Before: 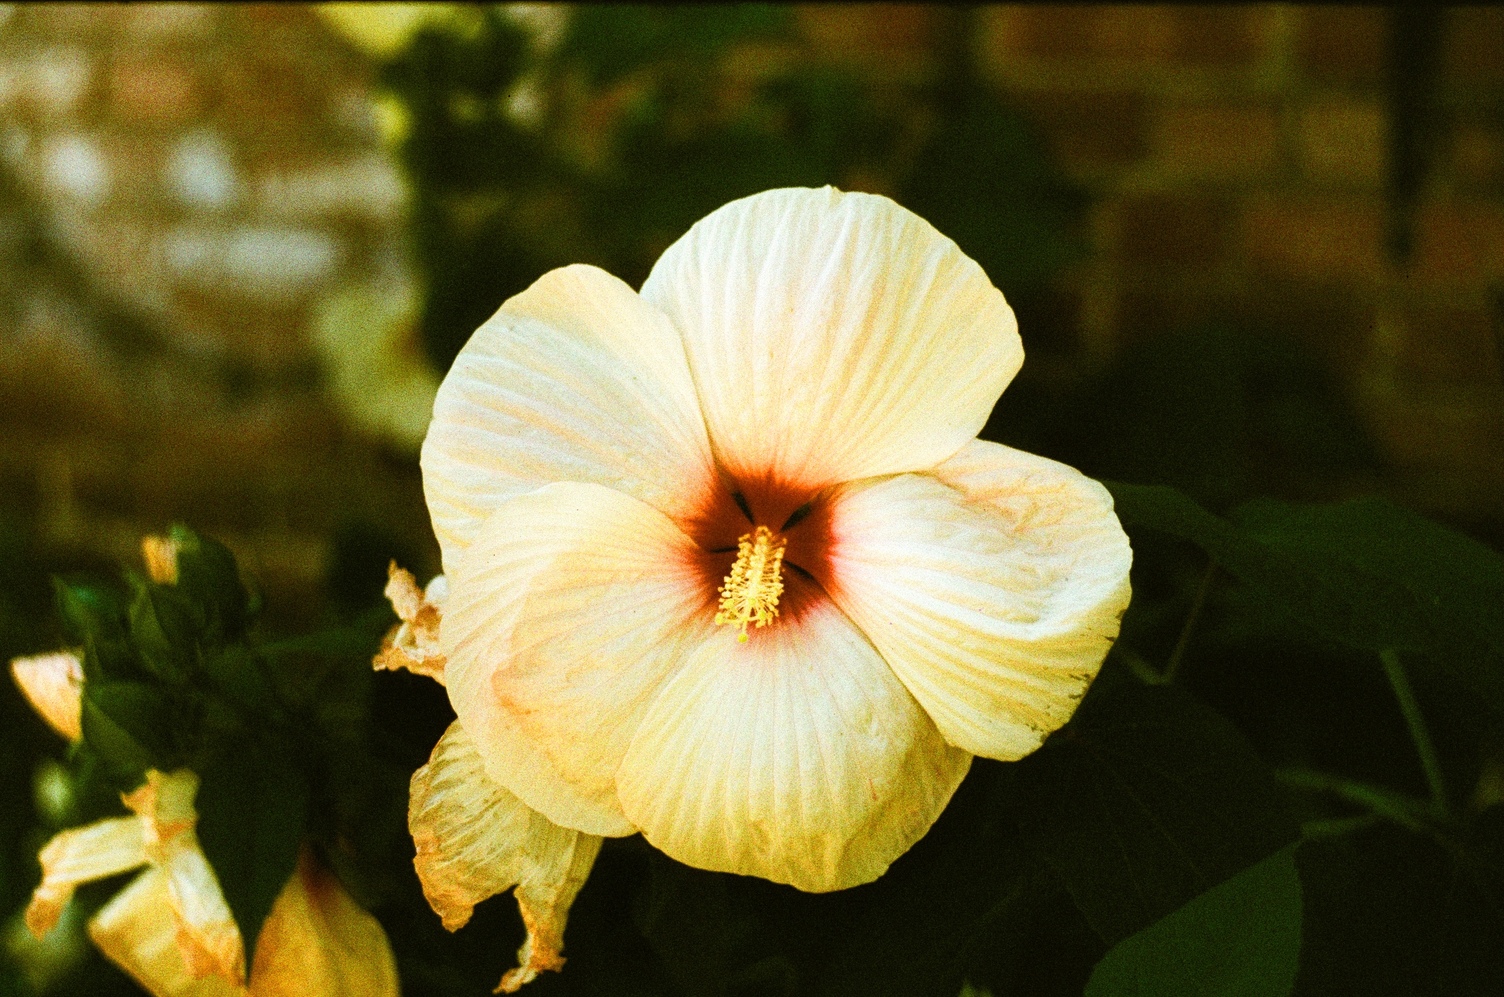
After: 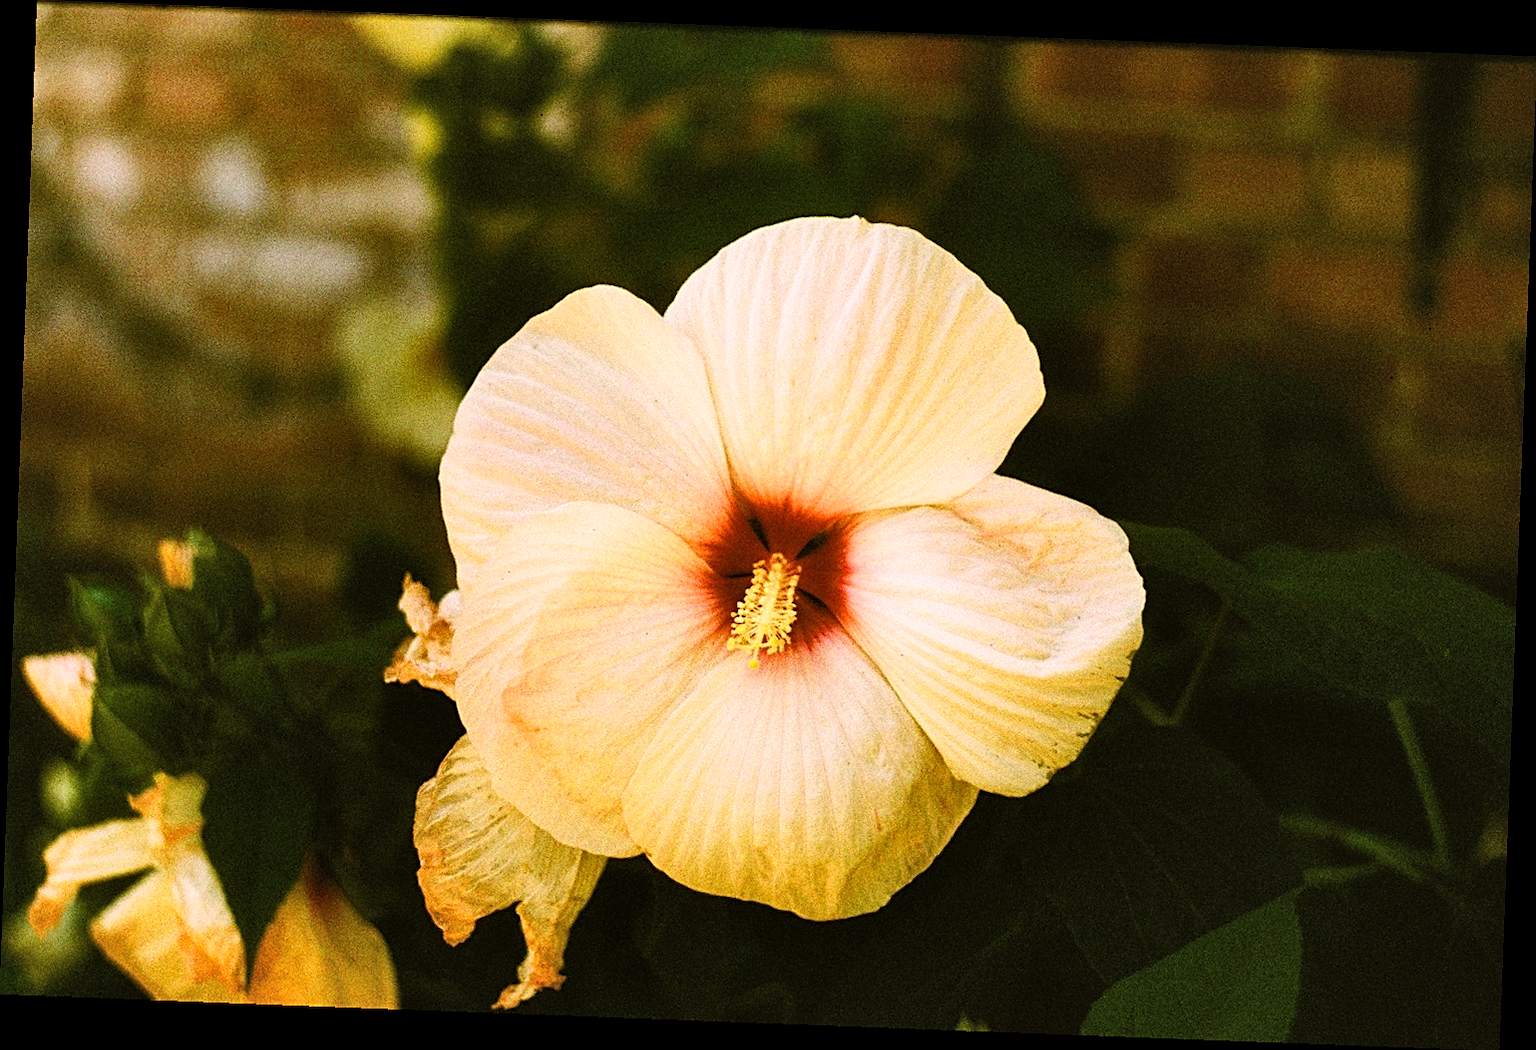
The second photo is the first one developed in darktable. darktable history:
sharpen: on, module defaults
color correction: highlights a* 14.52, highlights b* 4.84
rotate and perspective: rotation 2.17°, automatic cropping off
shadows and highlights: shadows 30.86, highlights 0, soften with gaussian
